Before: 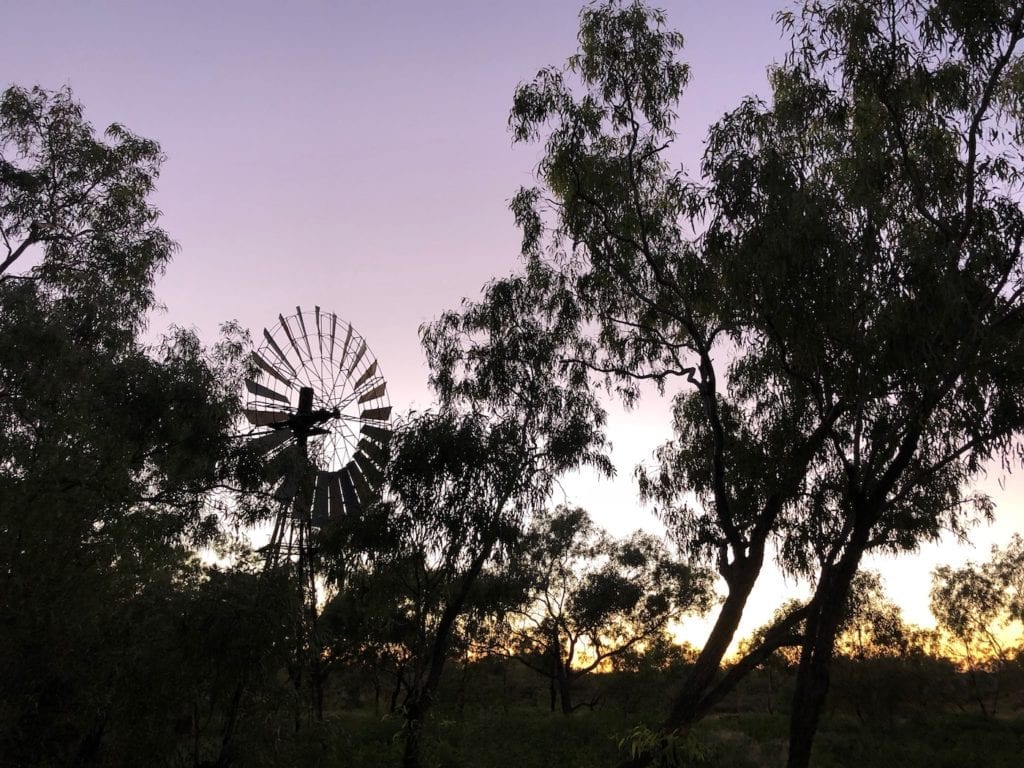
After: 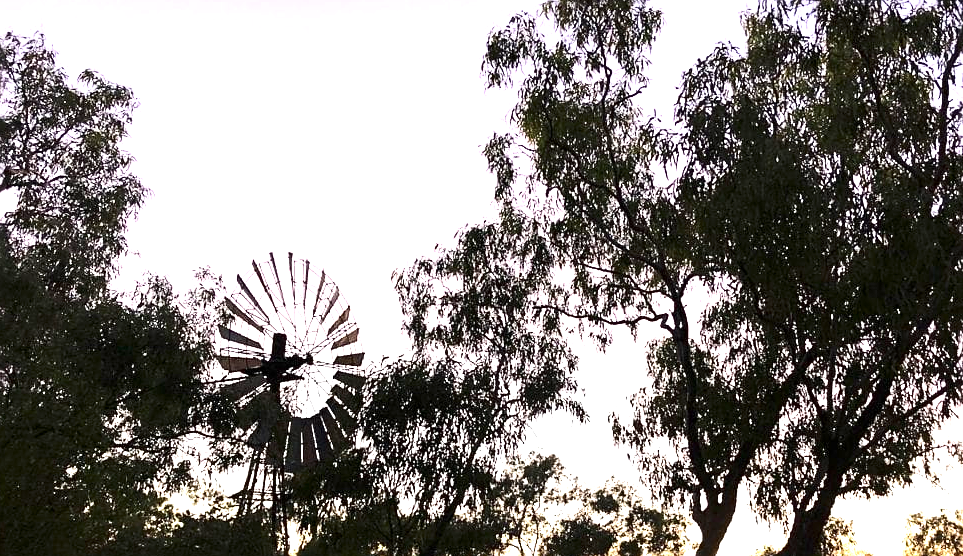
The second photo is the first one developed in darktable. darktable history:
contrast brightness saturation: contrast 0.134, brightness -0.057, saturation 0.157
sharpen: on, module defaults
crop: left 2.673%, top 7.113%, right 3.257%, bottom 20.368%
exposure: black level correction 0, exposure 1.409 EV, compensate highlight preservation false
